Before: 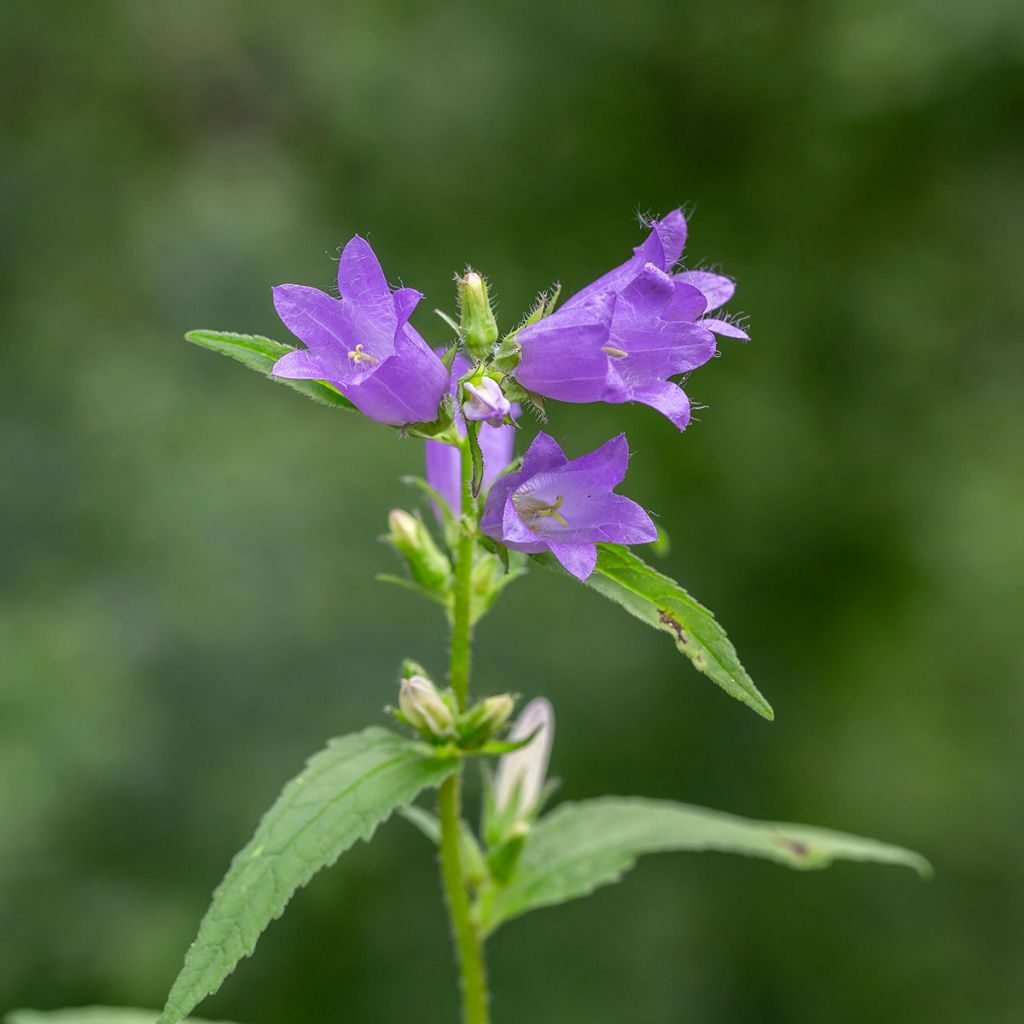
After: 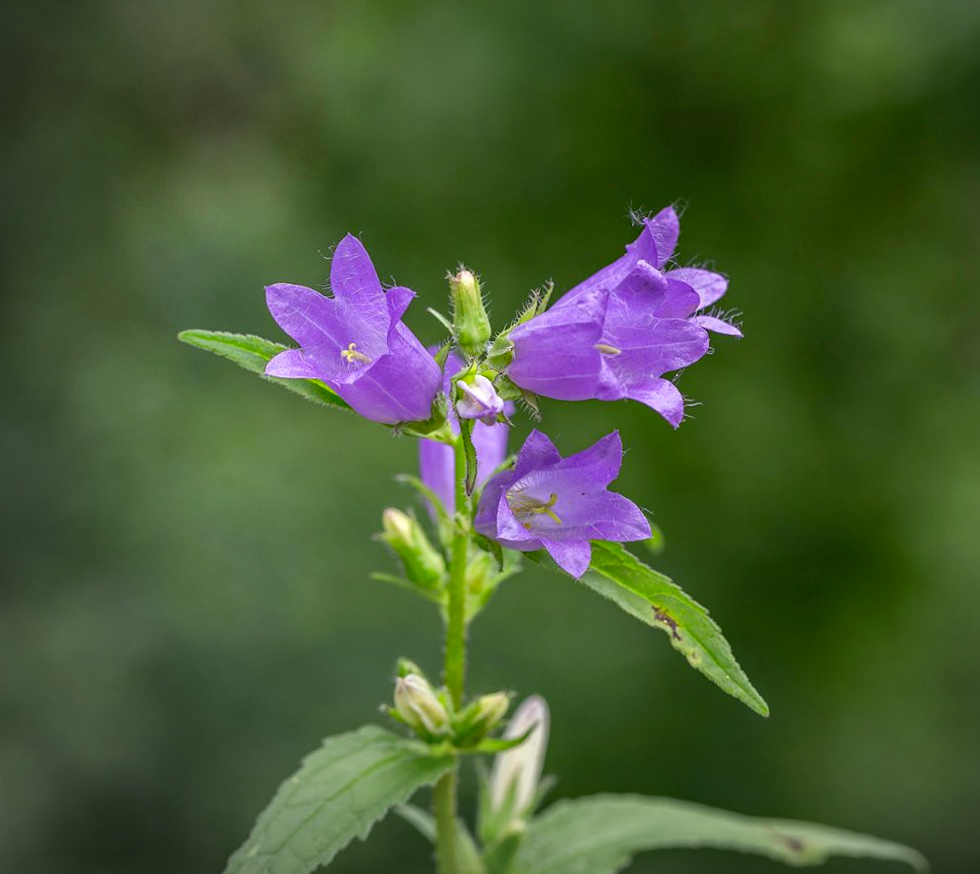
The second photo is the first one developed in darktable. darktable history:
haze removal: compatibility mode true, adaptive false
vignetting: fall-off radius 61.21%, center (0.22, -0.23)
crop and rotate: angle 0.337°, left 0.37%, right 3.358%, bottom 14.128%
